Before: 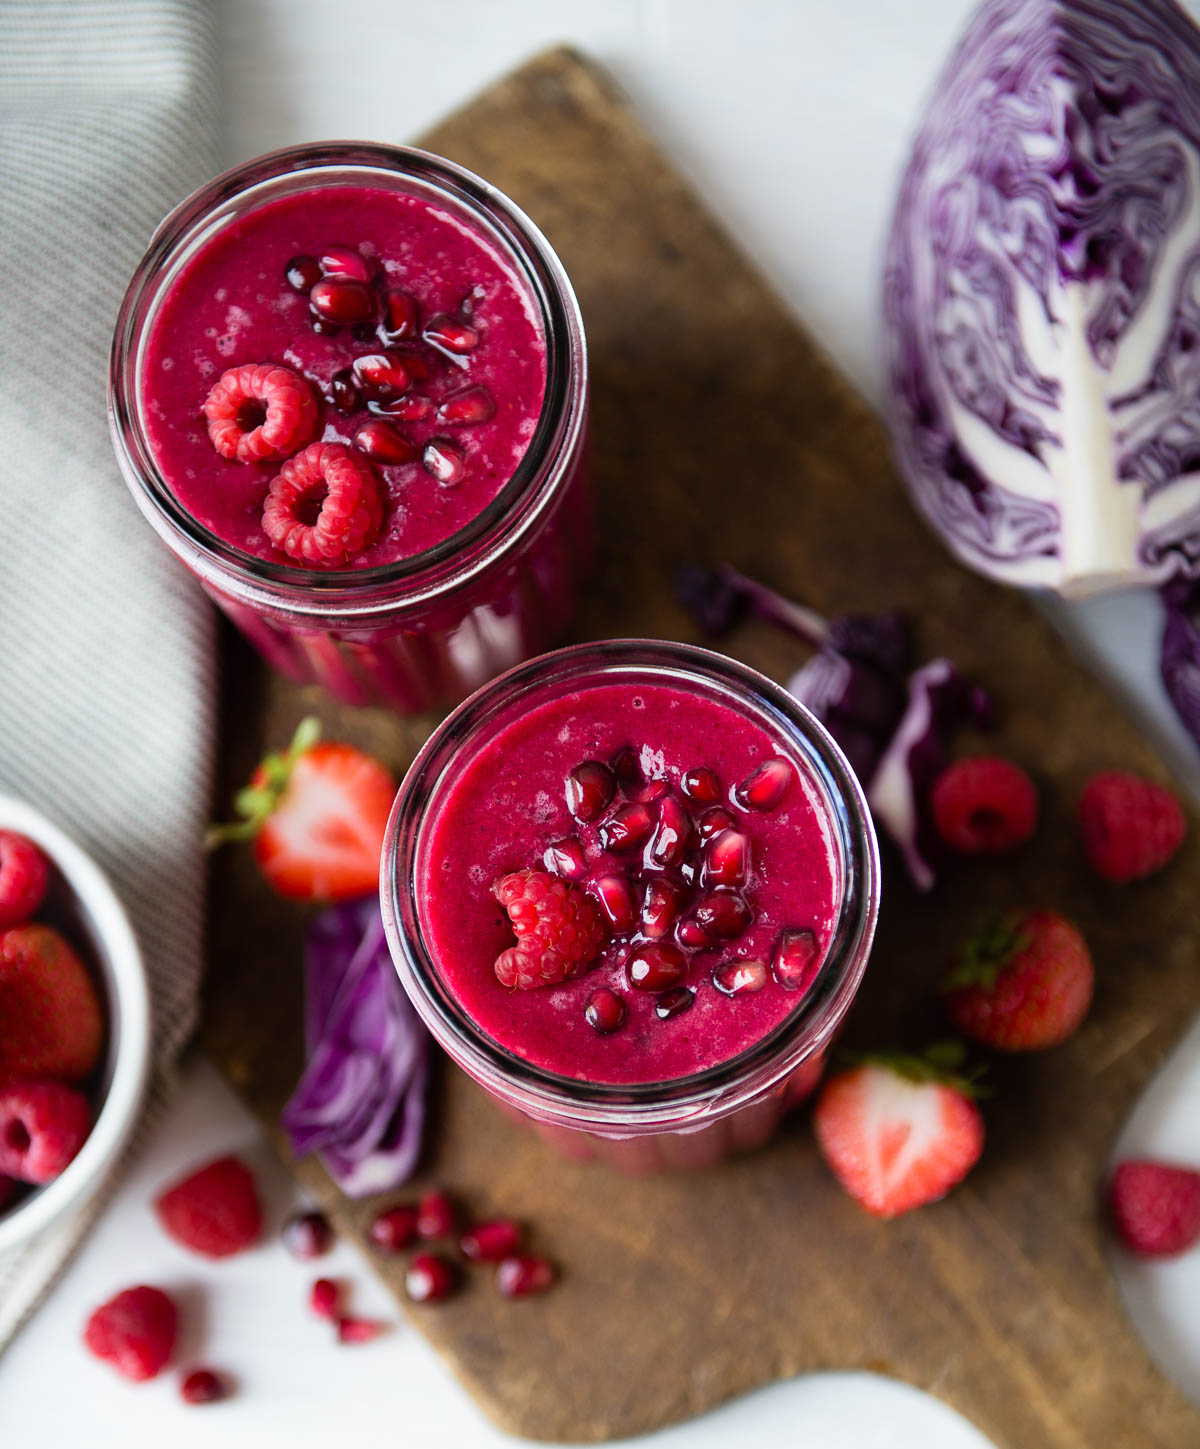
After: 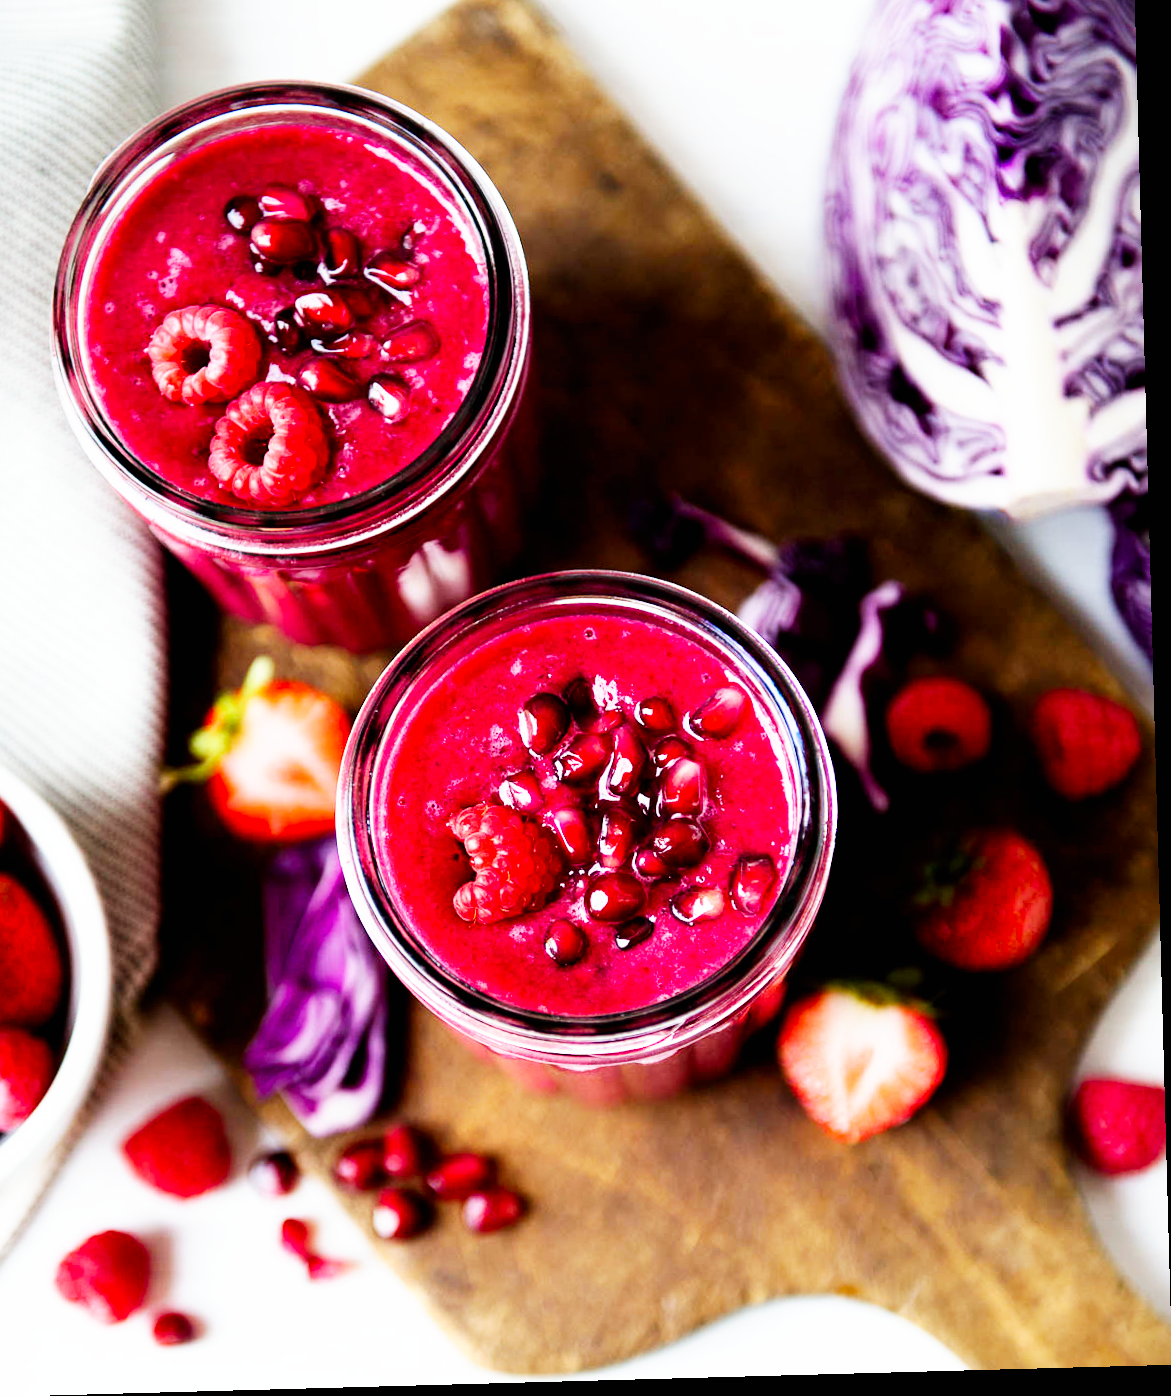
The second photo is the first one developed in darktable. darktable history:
exposure: black level correction 0.007, compensate highlight preservation false
base curve: curves: ch0 [(0, 0) (0.007, 0.004) (0.027, 0.03) (0.046, 0.07) (0.207, 0.54) (0.442, 0.872) (0.673, 0.972) (1, 1)], preserve colors none
crop and rotate: angle 1.57°, left 5.457%, top 5.707%
